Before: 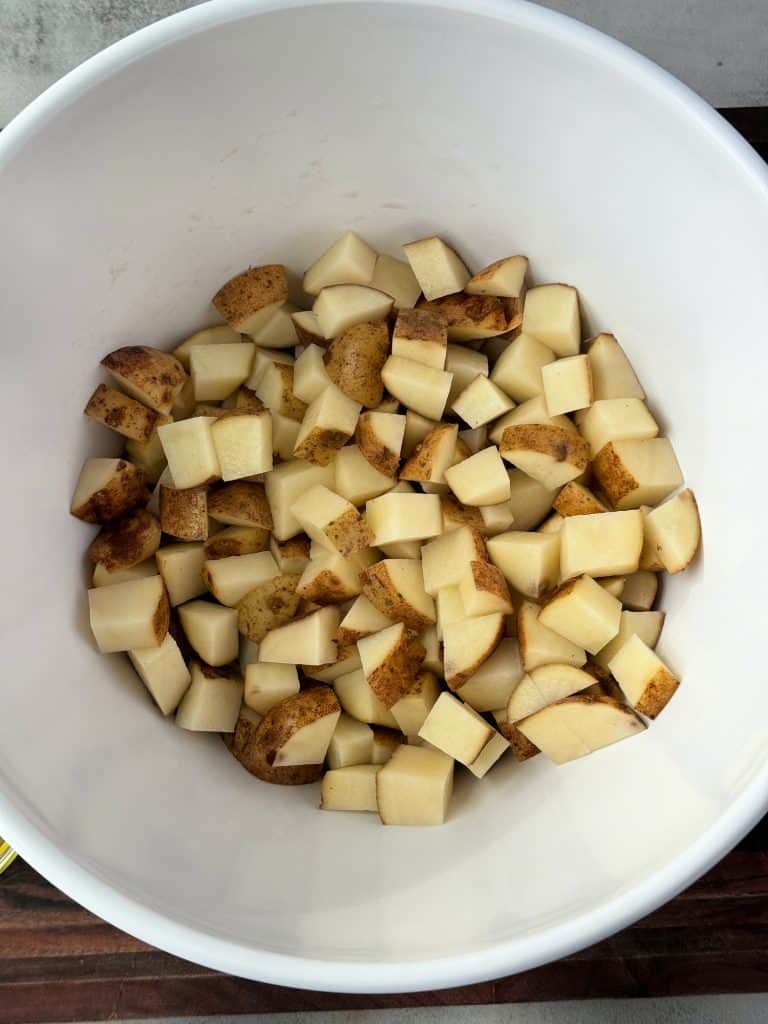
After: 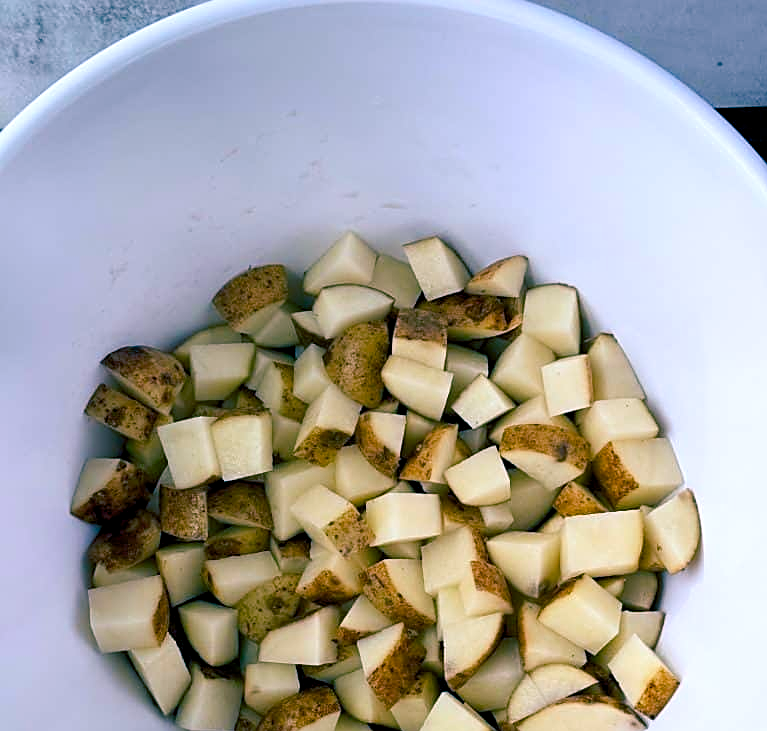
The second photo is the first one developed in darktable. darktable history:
sharpen: on, module defaults
color calibration: illuminant as shot in camera, x 0.377, y 0.392, temperature 4169.3 K, saturation algorithm version 1 (2020)
crop: bottom 28.576%
color balance rgb: shadows lift › luminance -28.76%, shadows lift › chroma 10%, shadows lift › hue 230°, power › chroma 0.5%, power › hue 215°, highlights gain › luminance 7.14%, highlights gain › chroma 1%, highlights gain › hue 50°, global offset › luminance -0.29%, global offset › hue 260°, perceptual saturation grading › global saturation 20%, perceptual saturation grading › highlights -13.92%, perceptual saturation grading › shadows 50%
